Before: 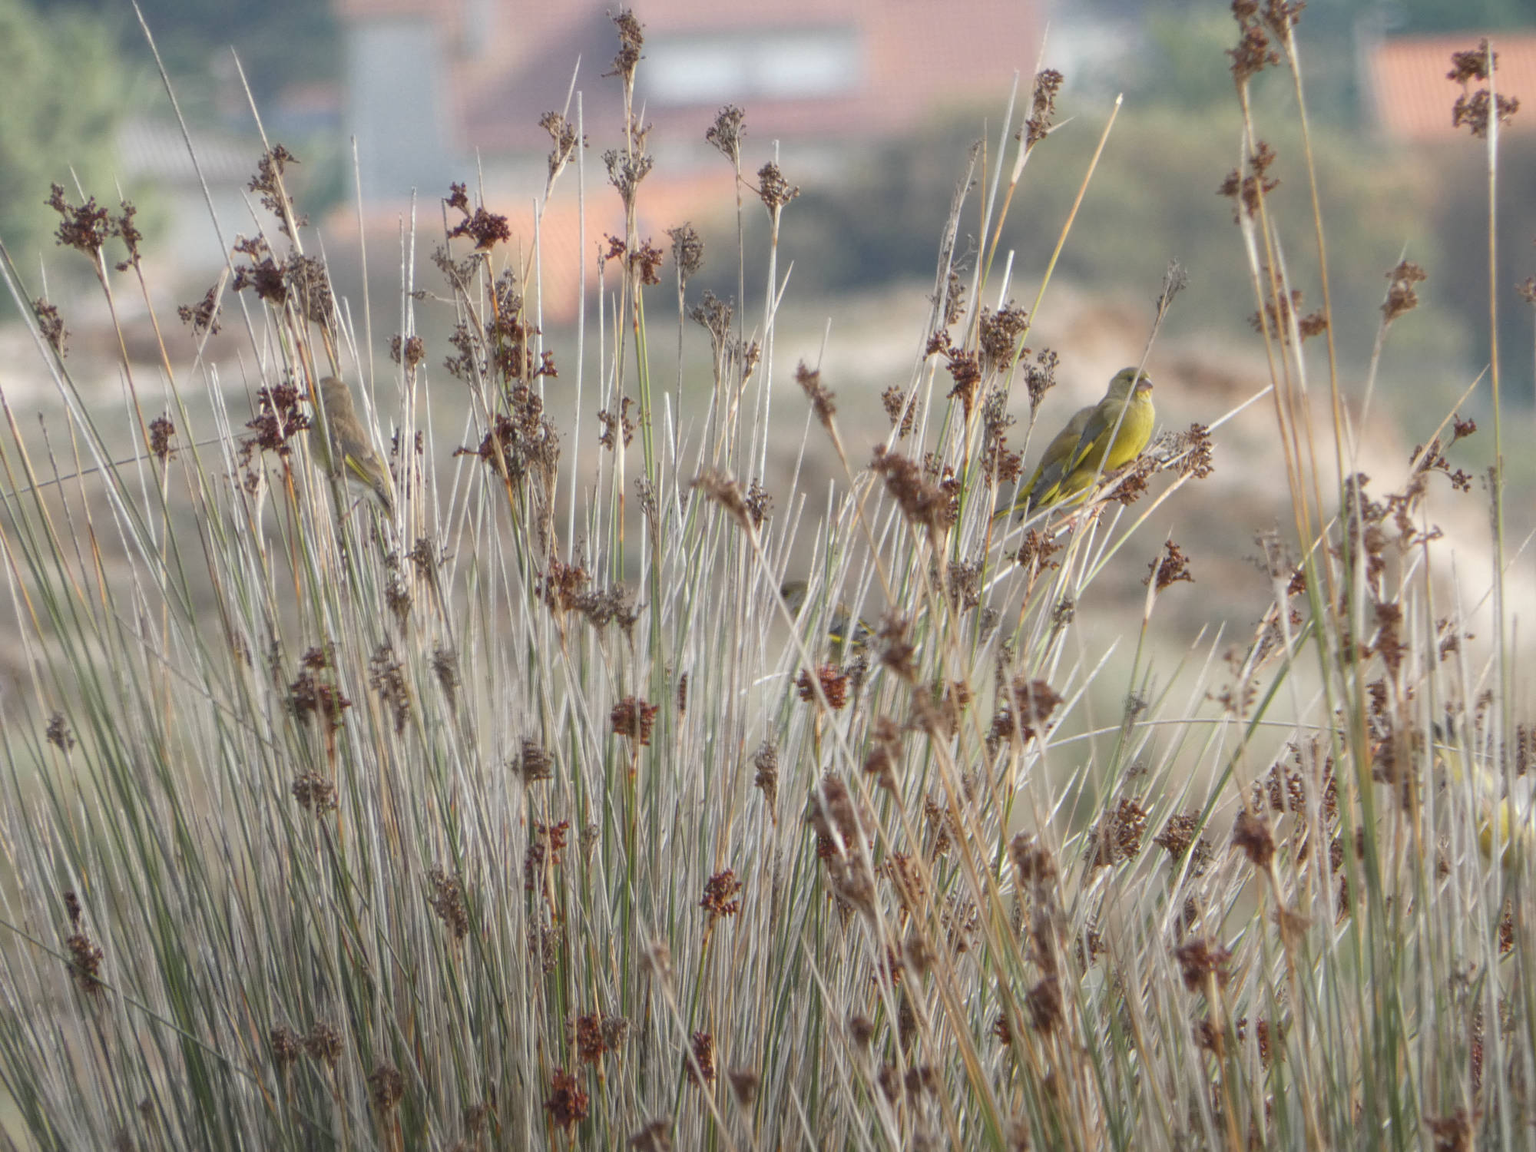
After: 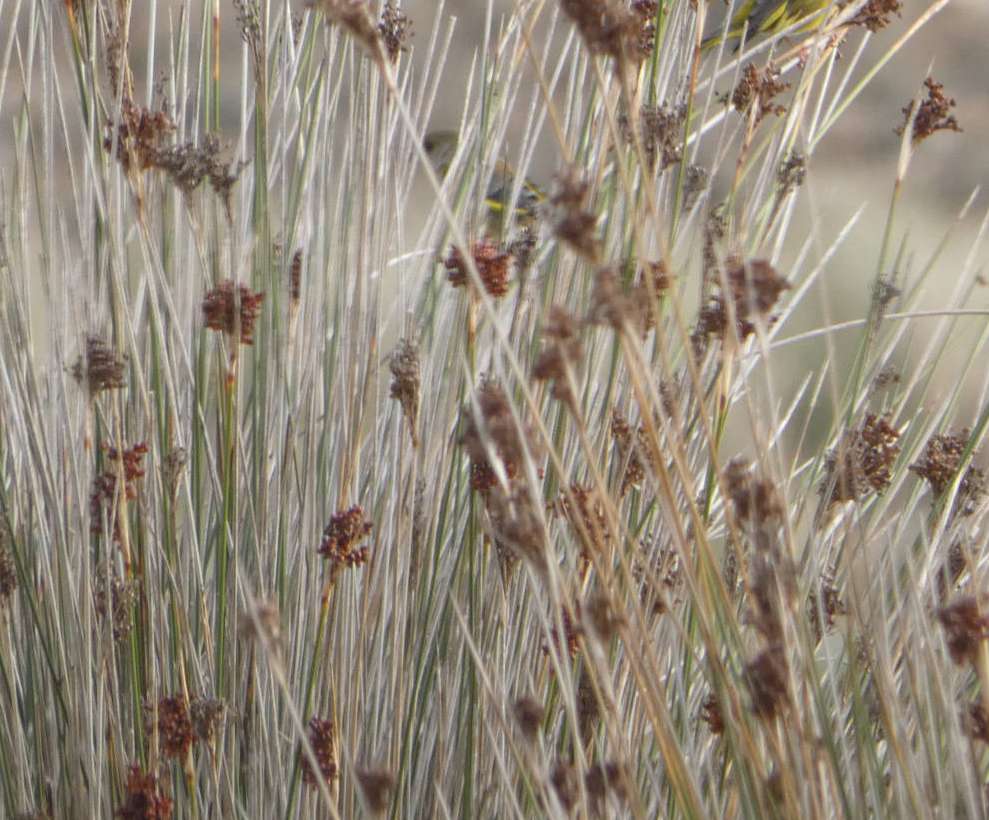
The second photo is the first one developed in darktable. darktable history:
crop: left 29.672%, top 41.786%, right 20.851%, bottom 3.487%
tone equalizer: on, module defaults
